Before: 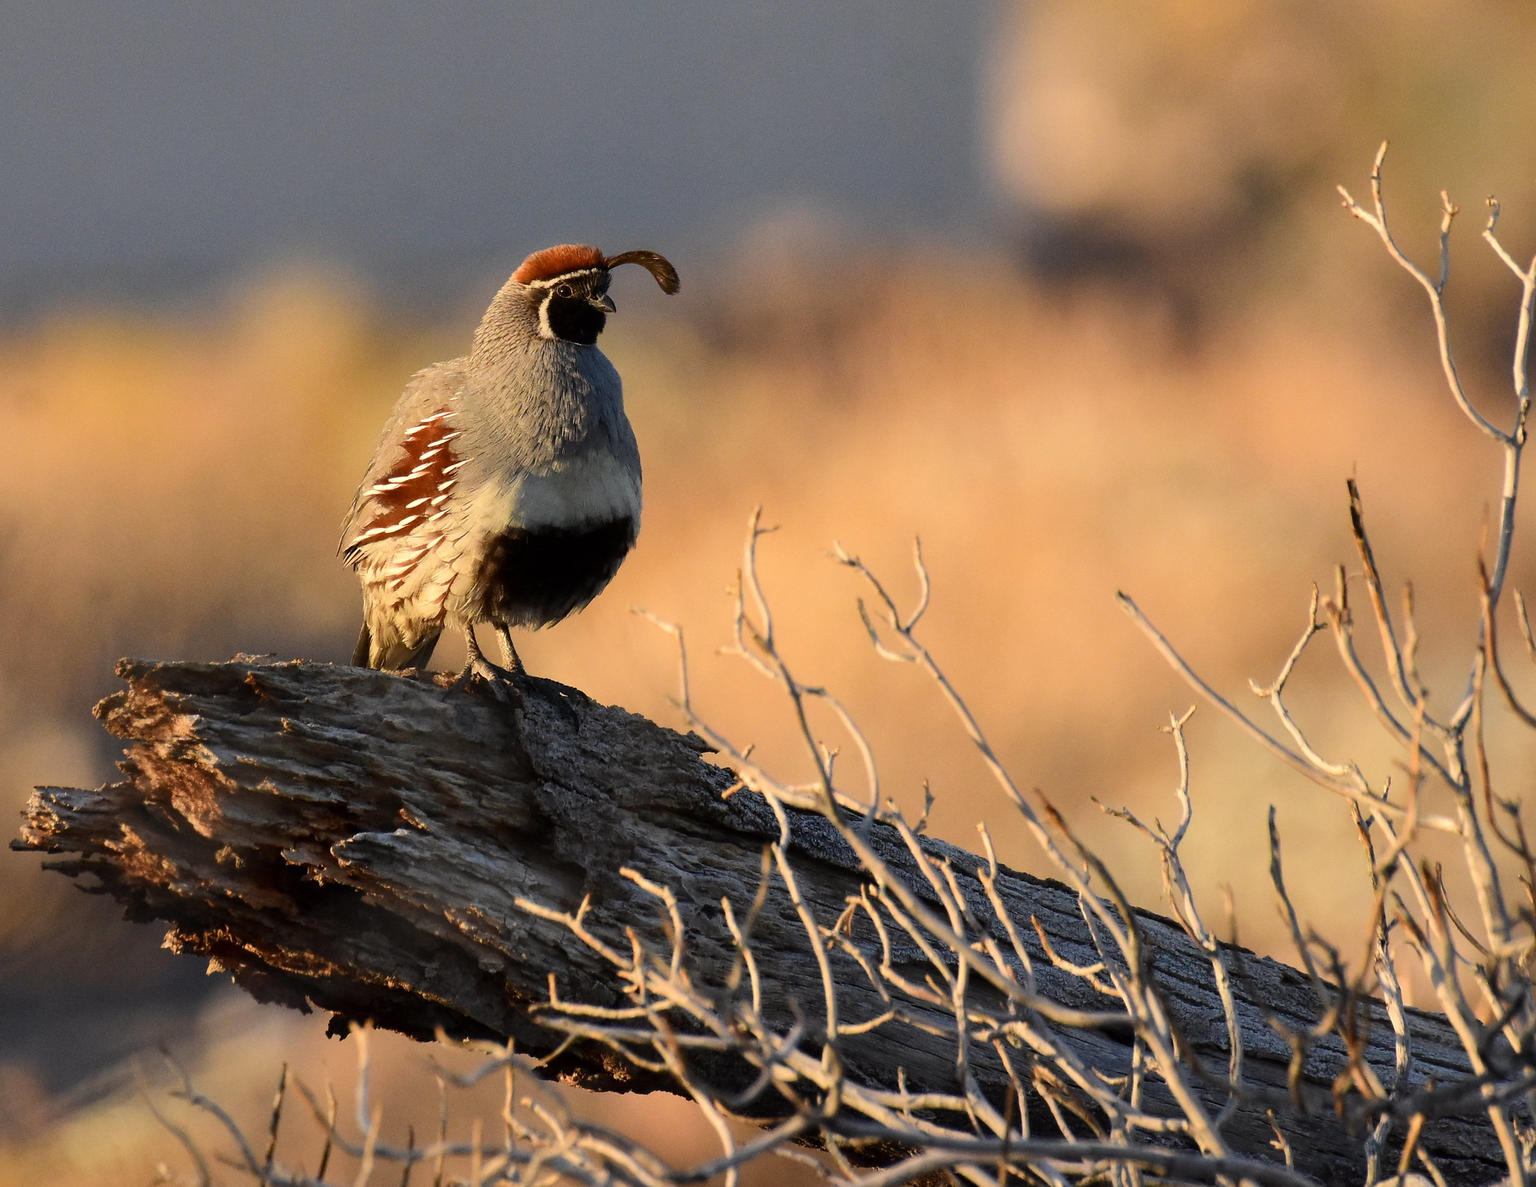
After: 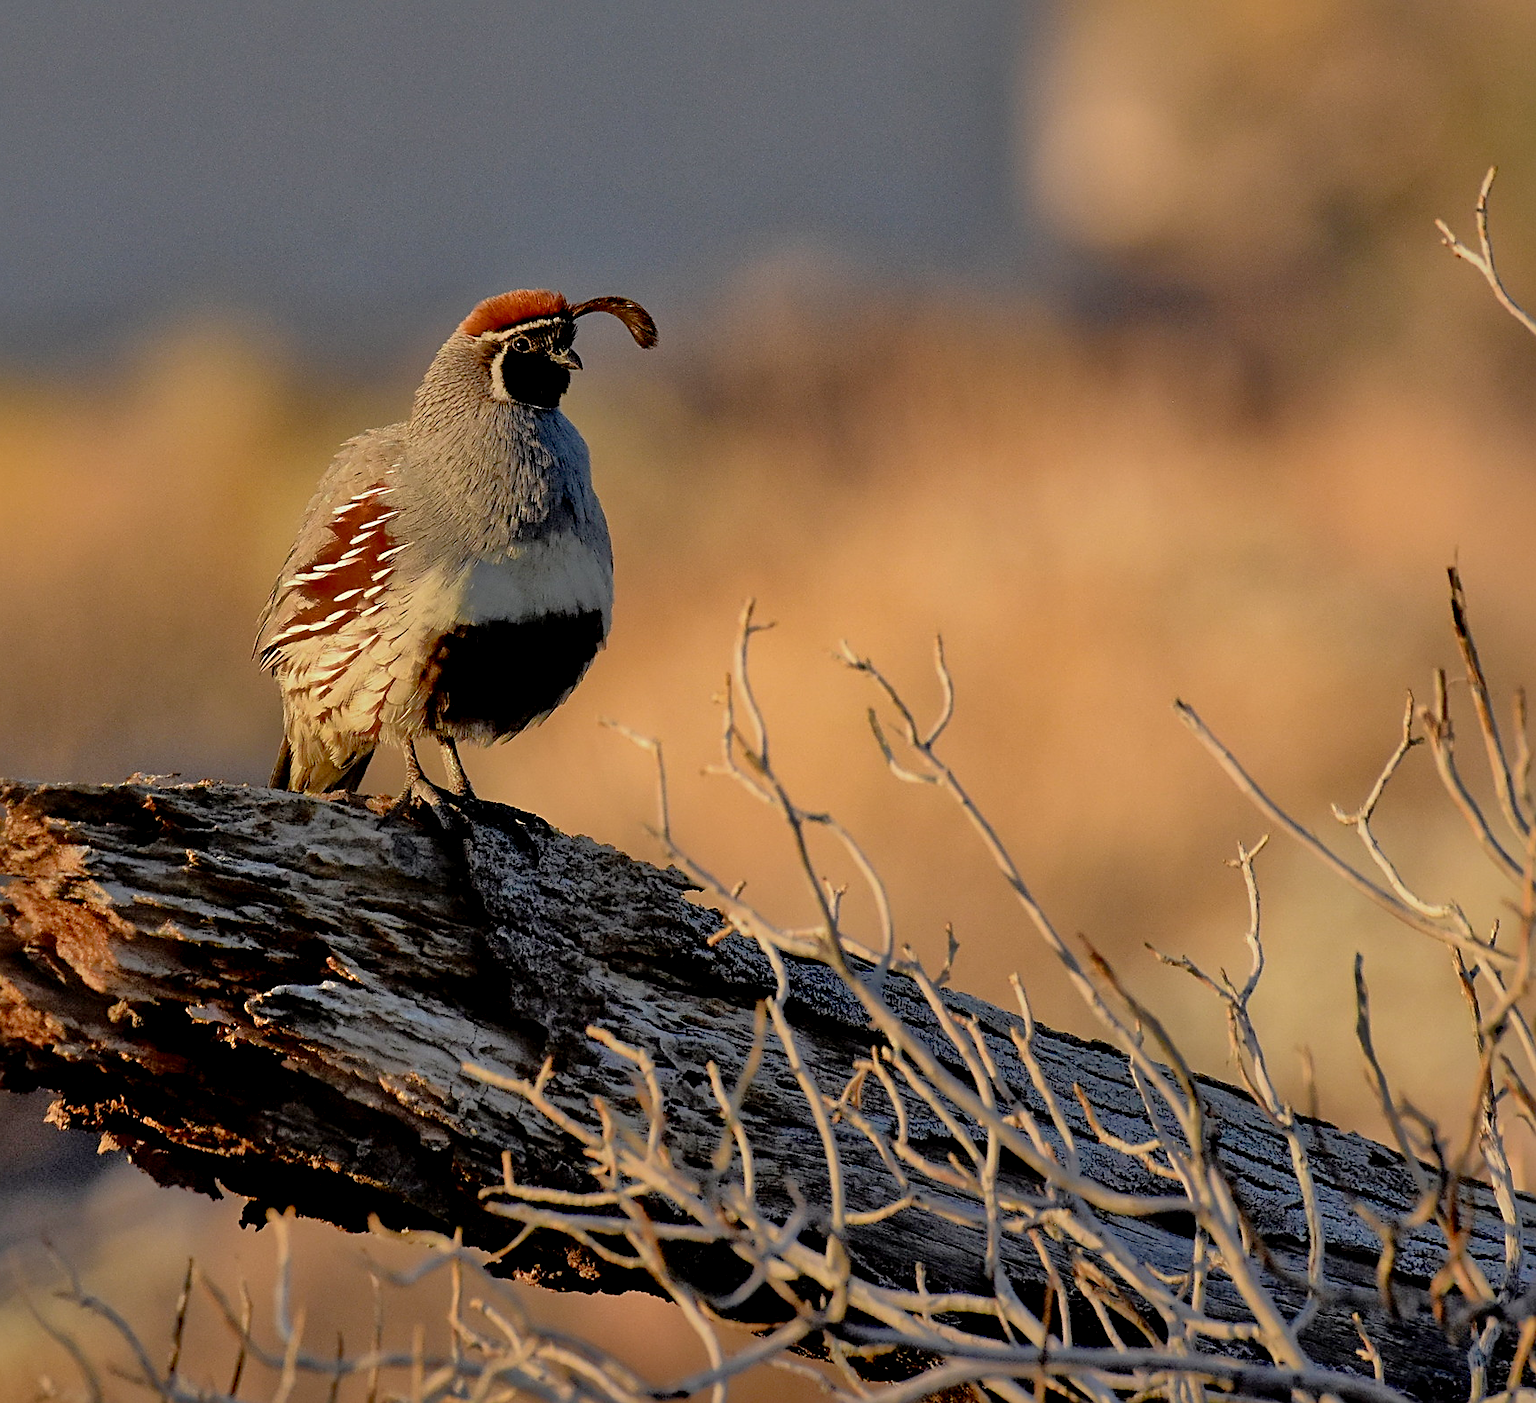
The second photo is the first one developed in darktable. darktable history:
exposure: black level correction 0.011, exposure -0.471 EV, compensate highlight preservation false
crop: left 8.082%, right 7.393%
tone equalizer: -8 EV -0.523 EV, -7 EV -0.322 EV, -6 EV -0.059 EV, -5 EV 0.426 EV, -4 EV 0.991 EV, -3 EV 0.816 EV, -2 EV -0.01 EV, -1 EV 0.14 EV, +0 EV -0.022 EV
sharpen: radius 2.723
shadows and highlights: shadows color adjustment 98.01%, highlights color adjustment 58.42%
